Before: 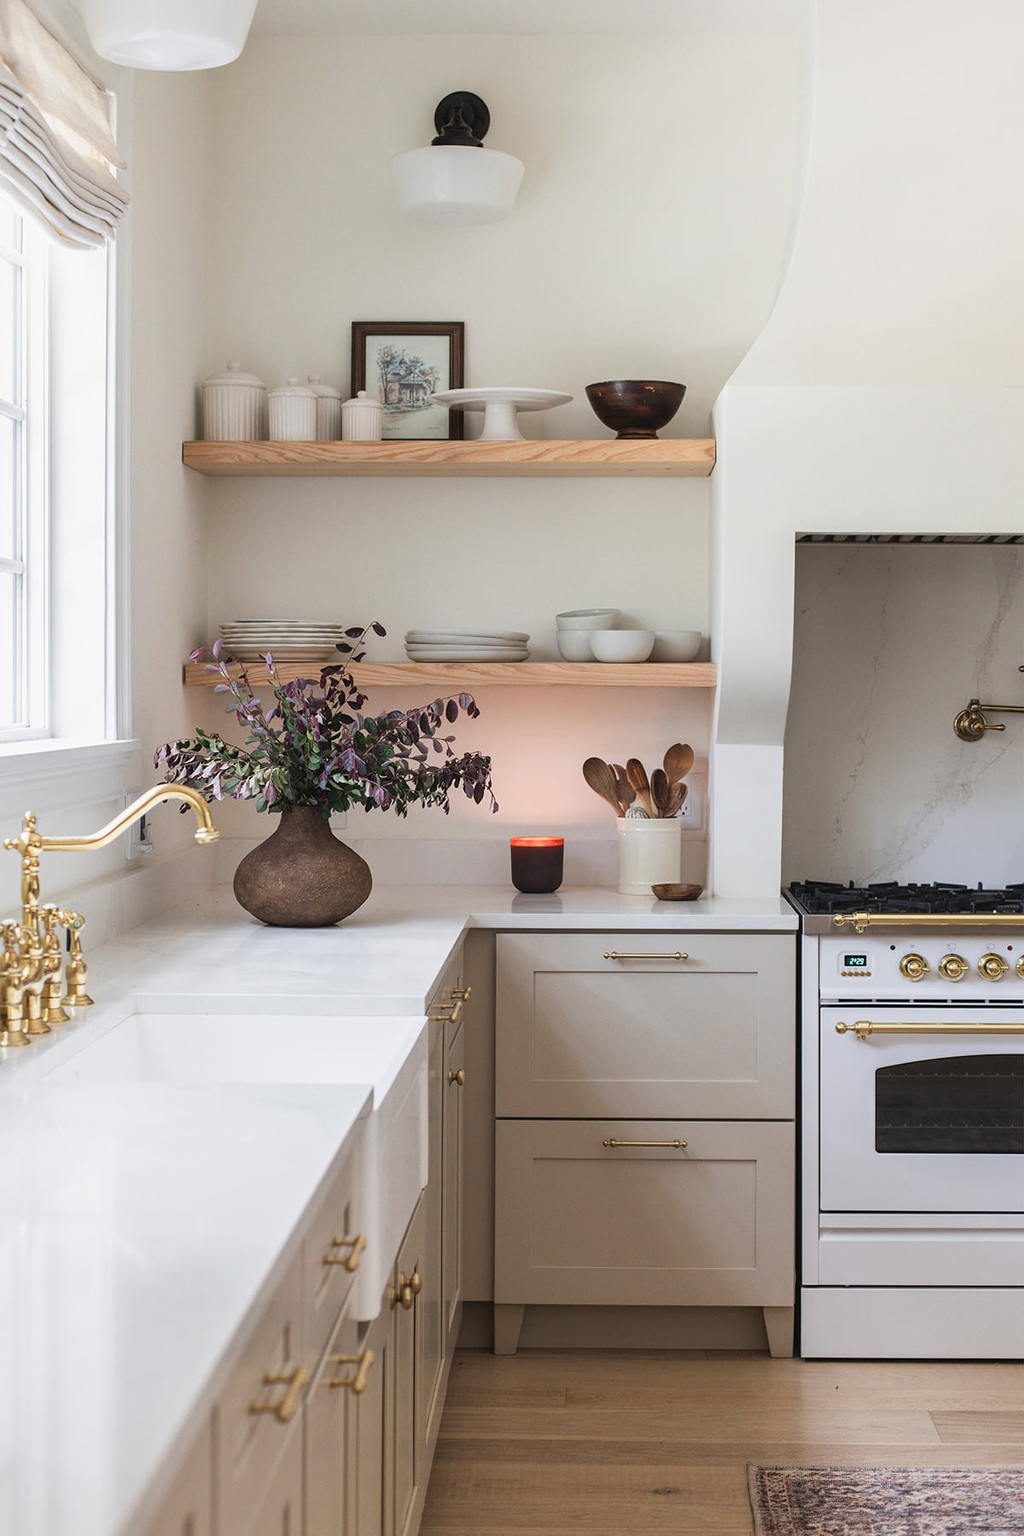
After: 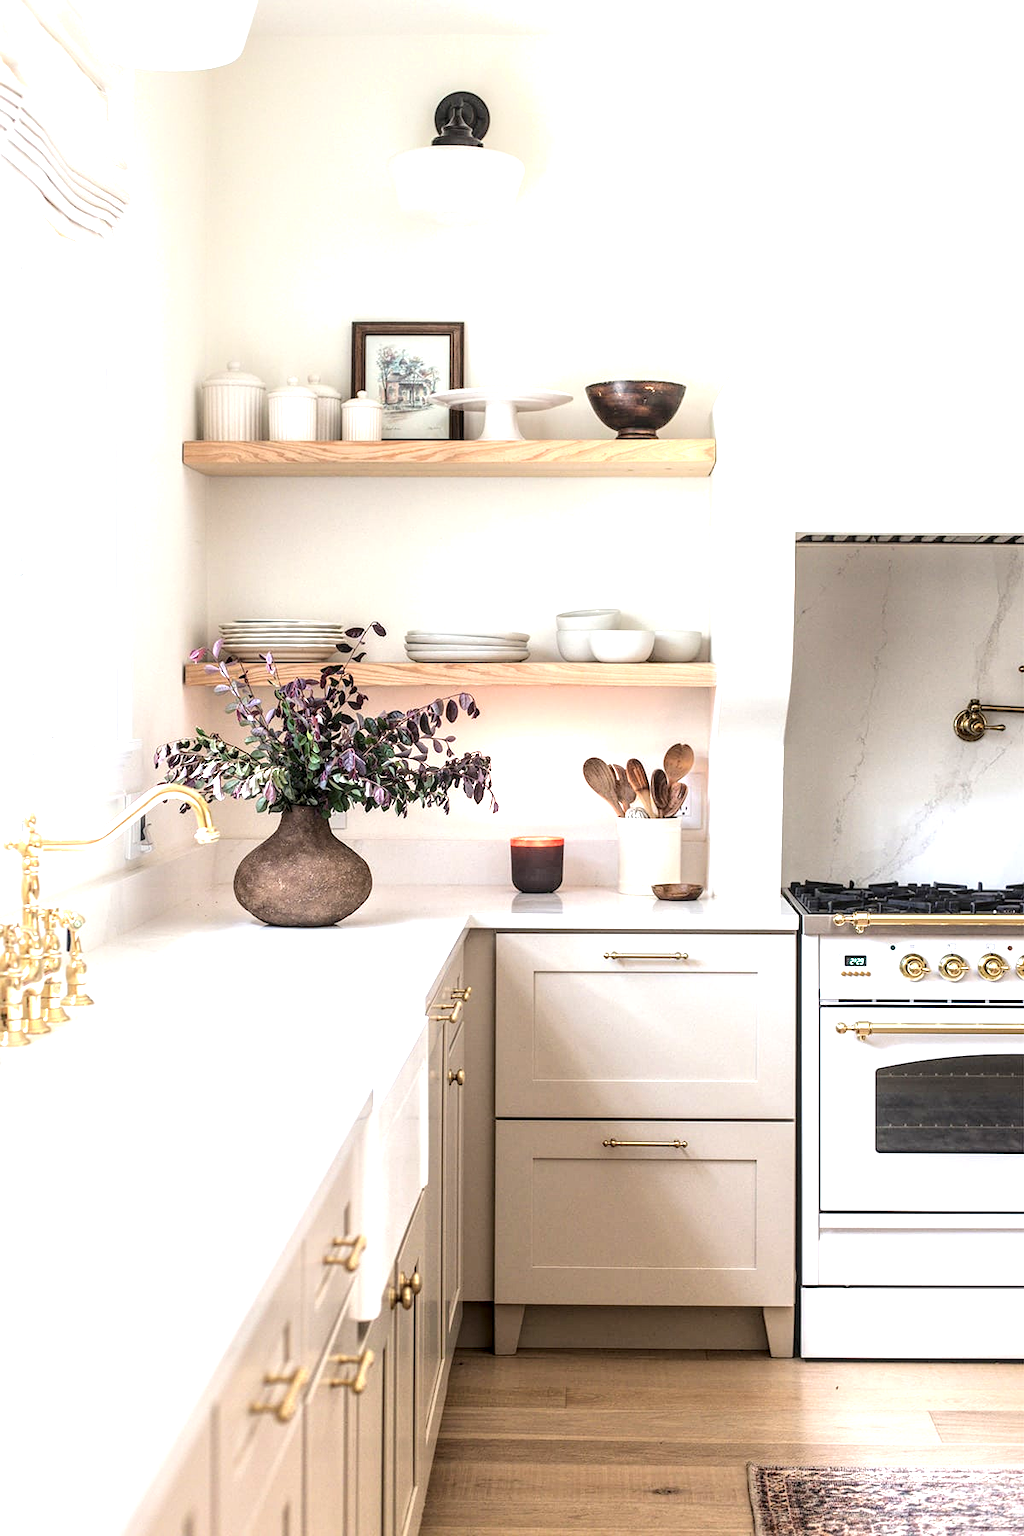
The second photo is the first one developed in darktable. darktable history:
exposure: black level correction 0, exposure 1.1 EV, compensate exposure bias true, compensate highlight preservation false
shadows and highlights: shadows -70, highlights 35, soften with gaussian
vignetting: fall-off start 100%, brightness 0.05, saturation 0
local contrast: highlights 60%, shadows 60%, detail 160%
